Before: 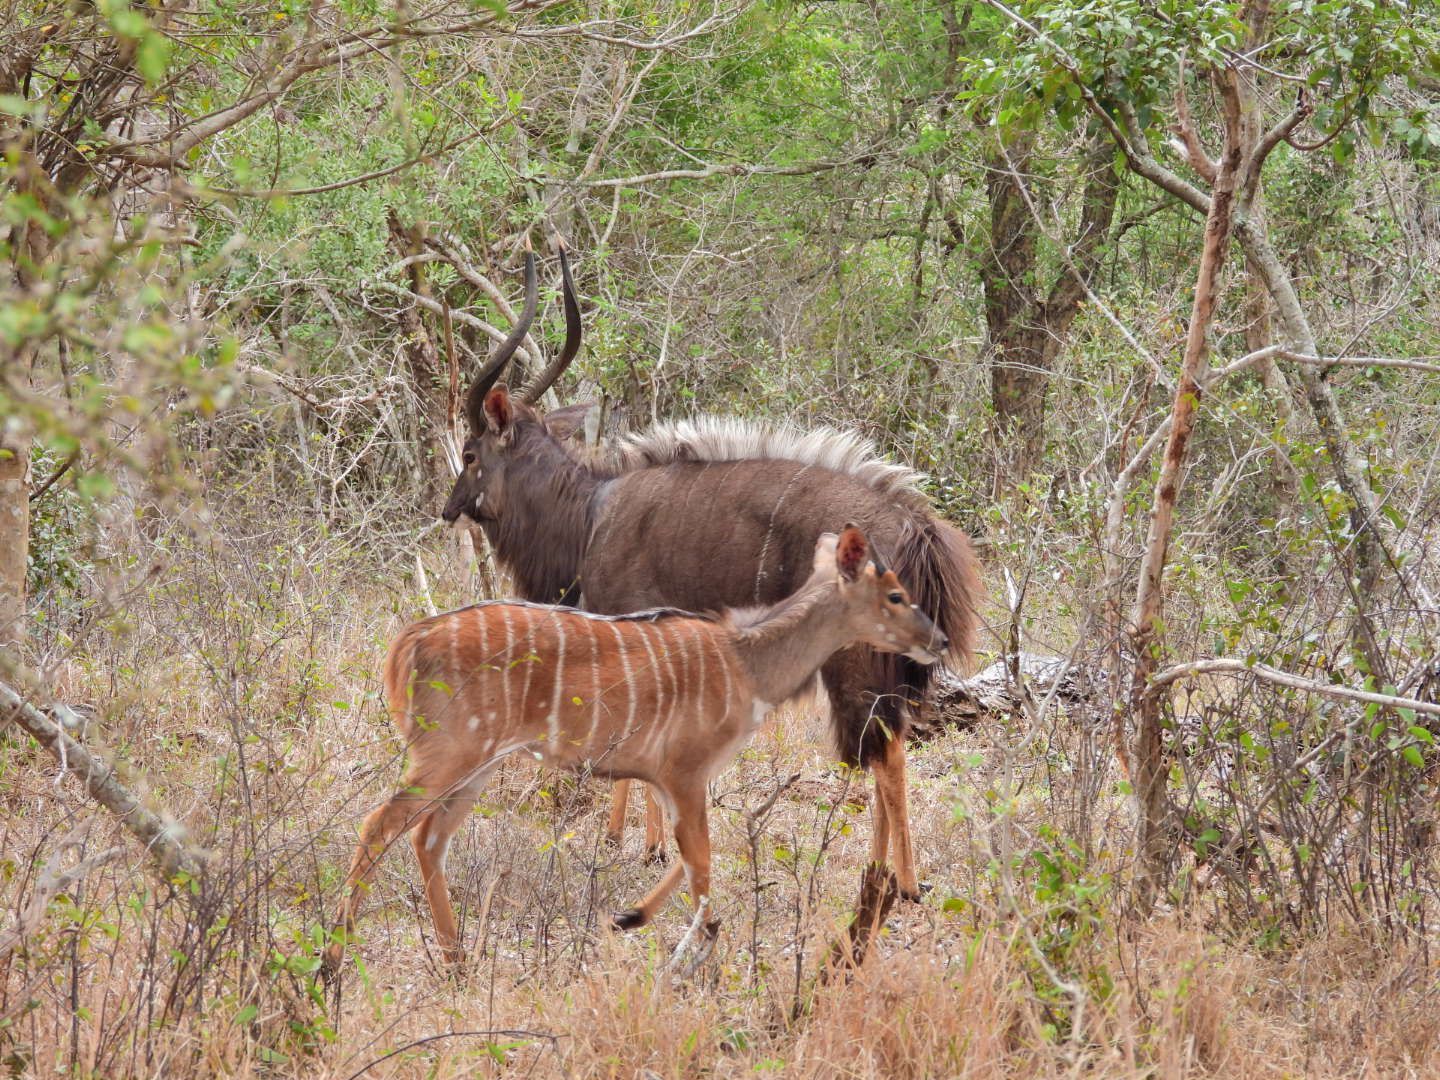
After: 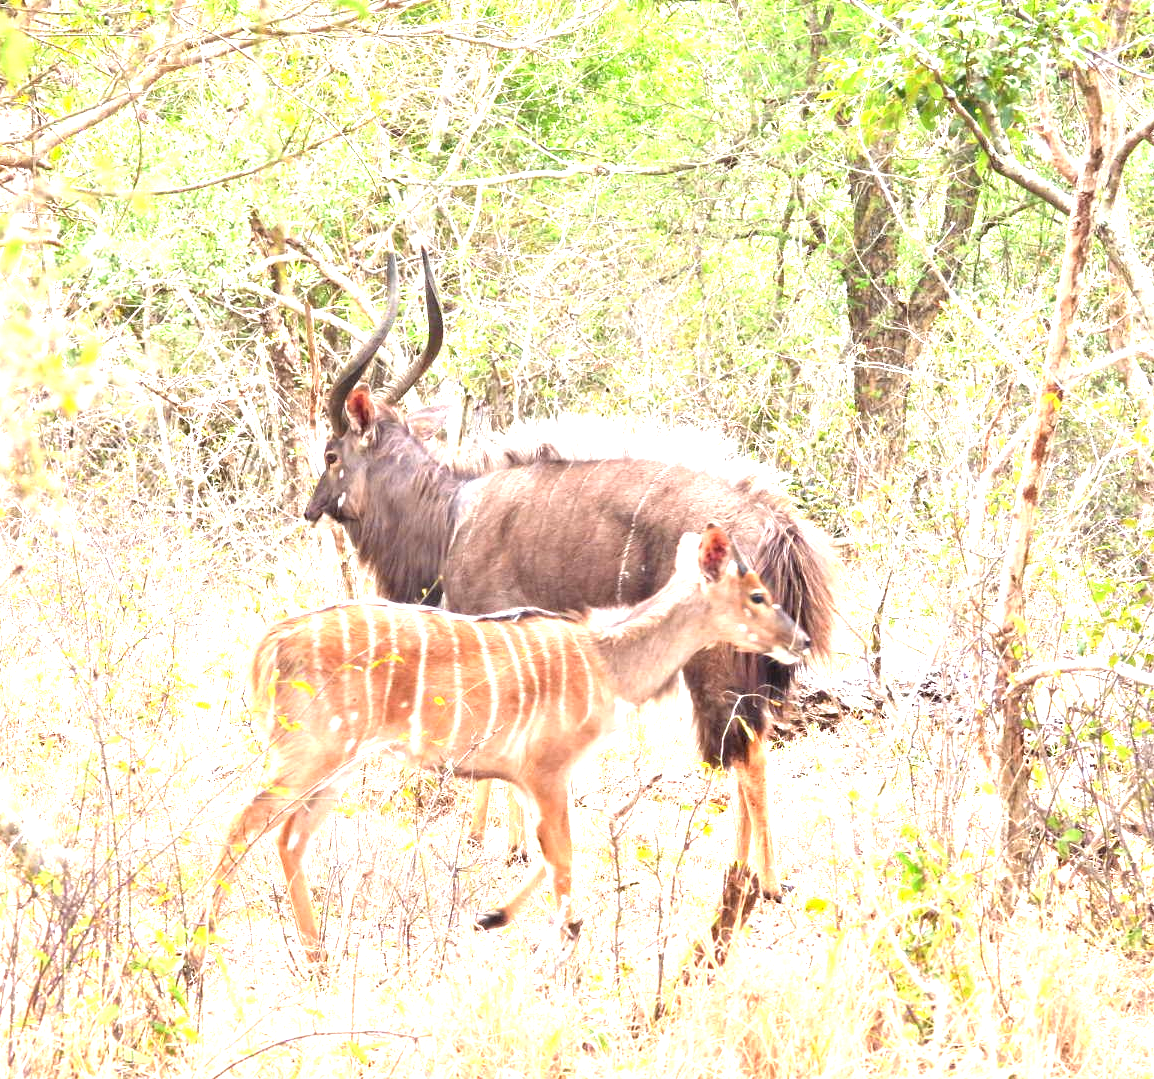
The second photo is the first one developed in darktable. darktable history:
crop and rotate: left 9.597%, right 10.195%
exposure: exposure 2 EV, compensate highlight preservation false
